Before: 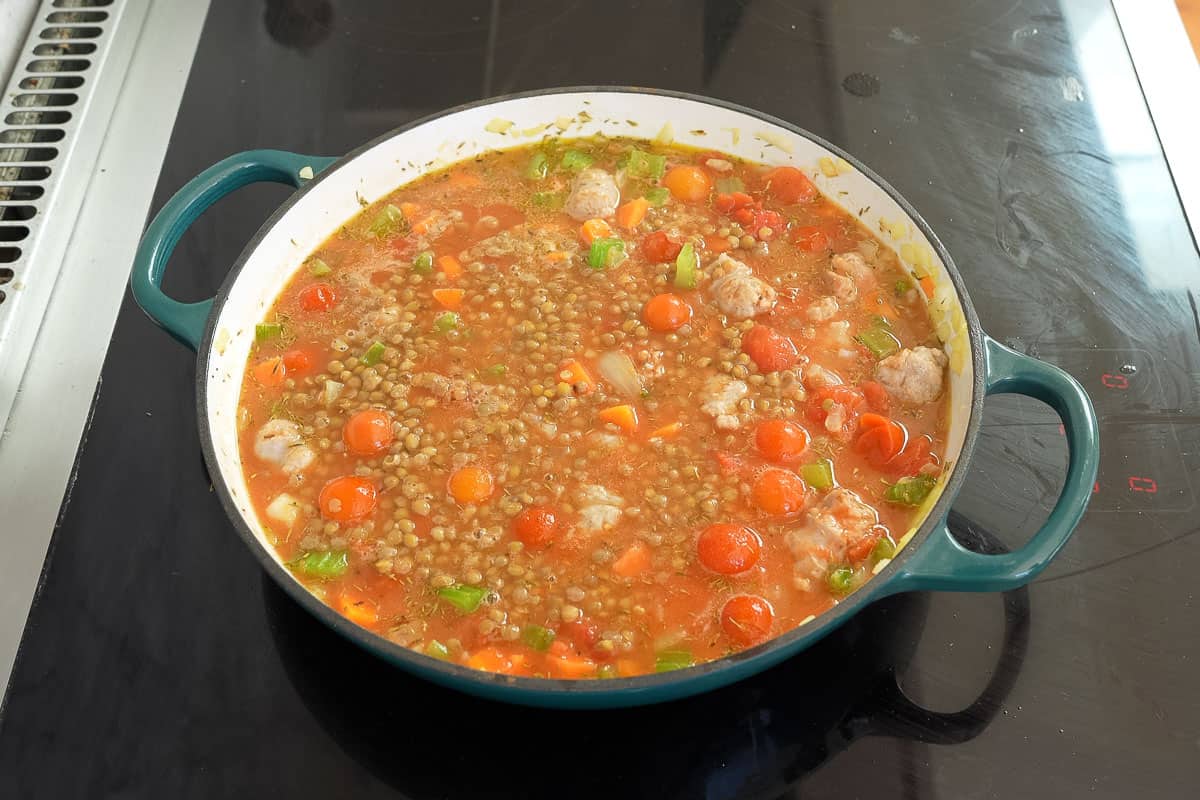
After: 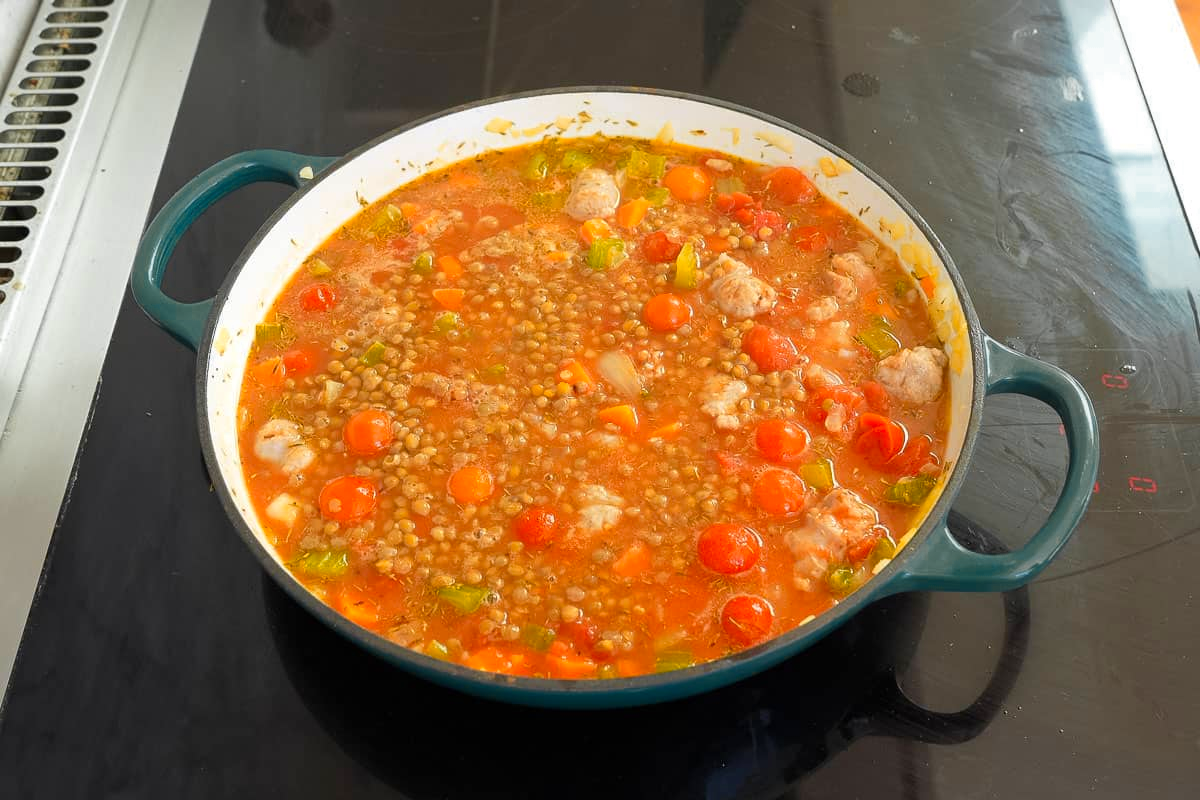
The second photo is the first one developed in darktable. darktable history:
color zones: curves: ch0 [(0, 0.499) (0.143, 0.5) (0.286, 0.5) (0.429, 0.476) (0.571, 0.284) (0.714, 0.243) (0.857, 0.449) (1, 0.499)]; ch1 [(0, 0.532) (0.143, 0.645) (0.286, 0.696) (0.429, 0.211) (0.571, 0.504) (0.714, 0.493) (0.857, 0.495) (1, 0.532)]; ch2 [(0, 0.5) (0.143, 0.5) (0.286, 0.427) (0.429, 0.324) (0.571, 0.5) (0.714, 0.5) (0.857, 0.5) (1, 0.5)]
